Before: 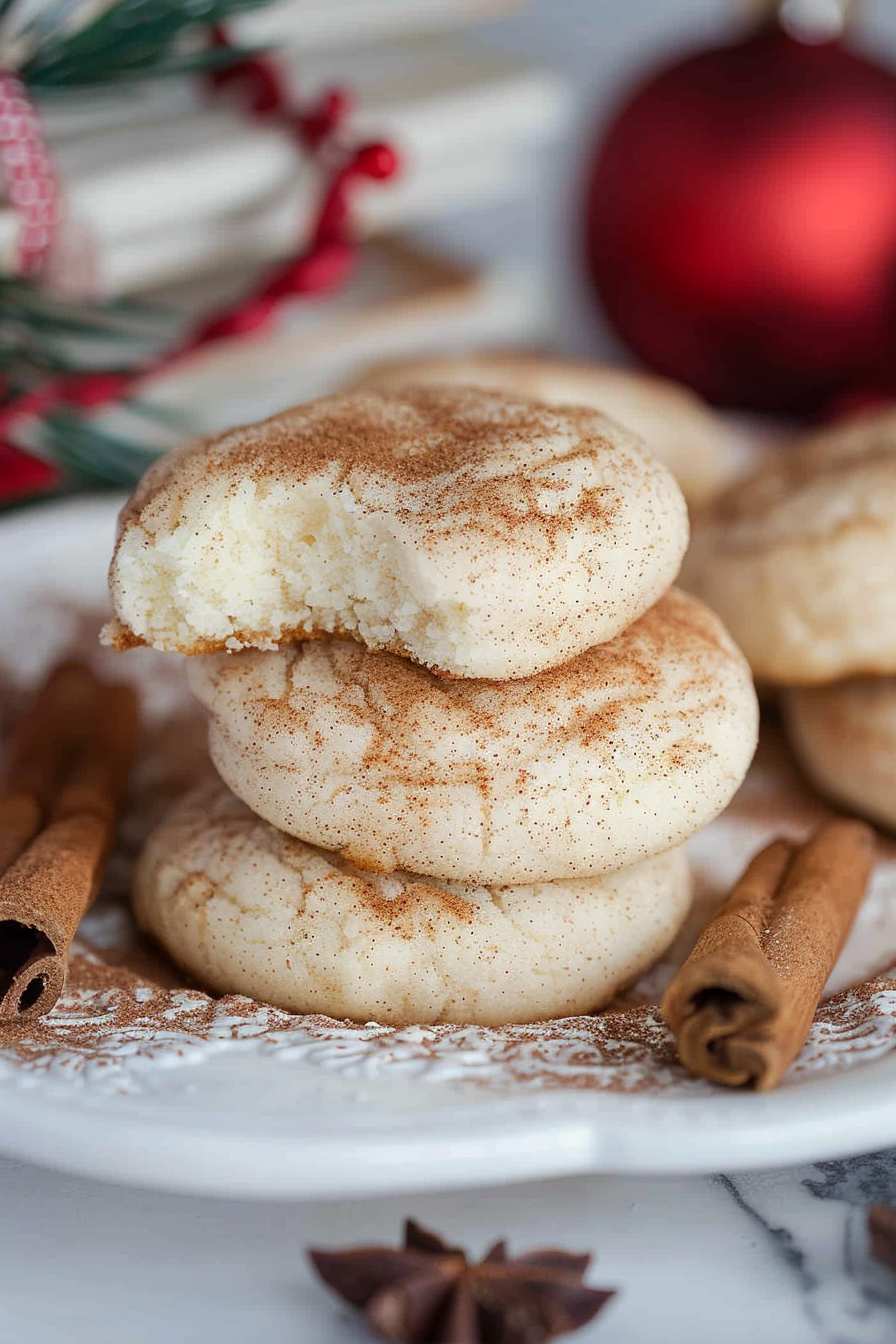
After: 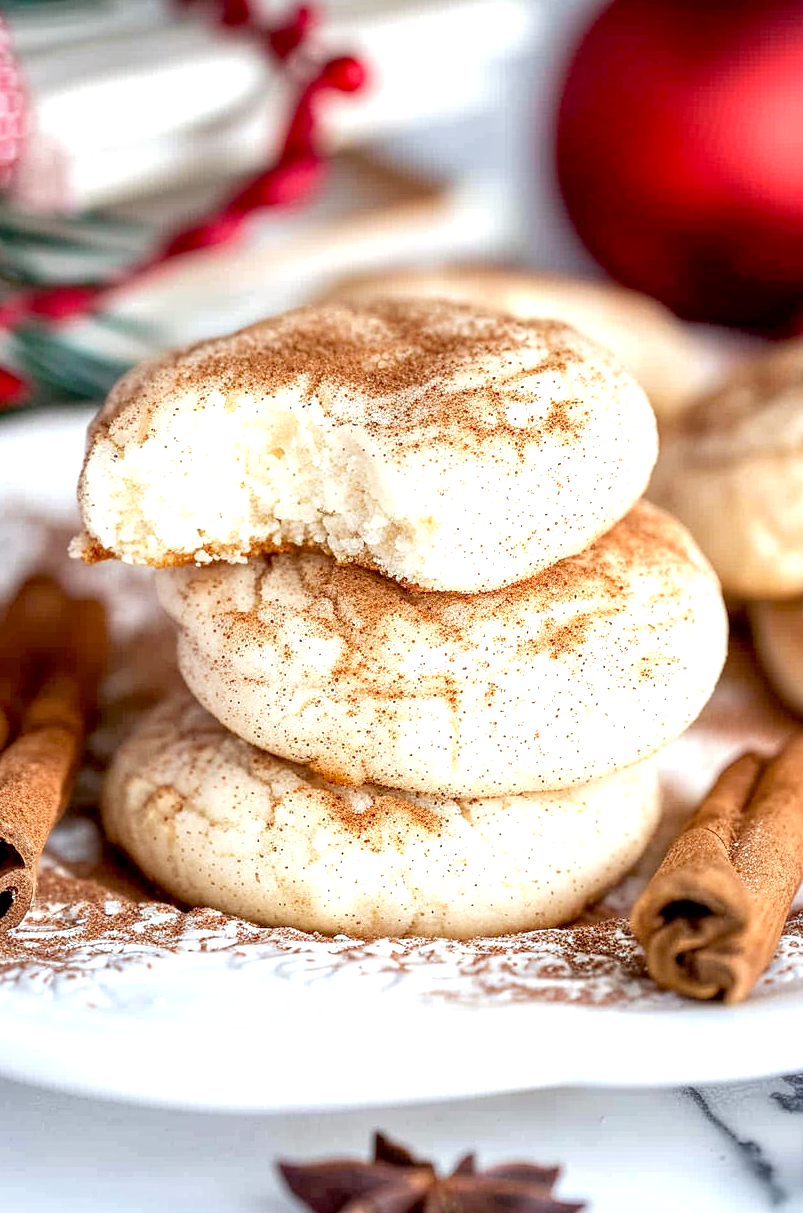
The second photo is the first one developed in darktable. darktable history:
exposure: black level correction 0.008, exposure 0.988 EV, compensate exposure bias true, compensate highlight preservation false
crop: left 3.554%, top 6.478%, right 6.774%, bottom 3.25%
local contrast: on, module defaults
